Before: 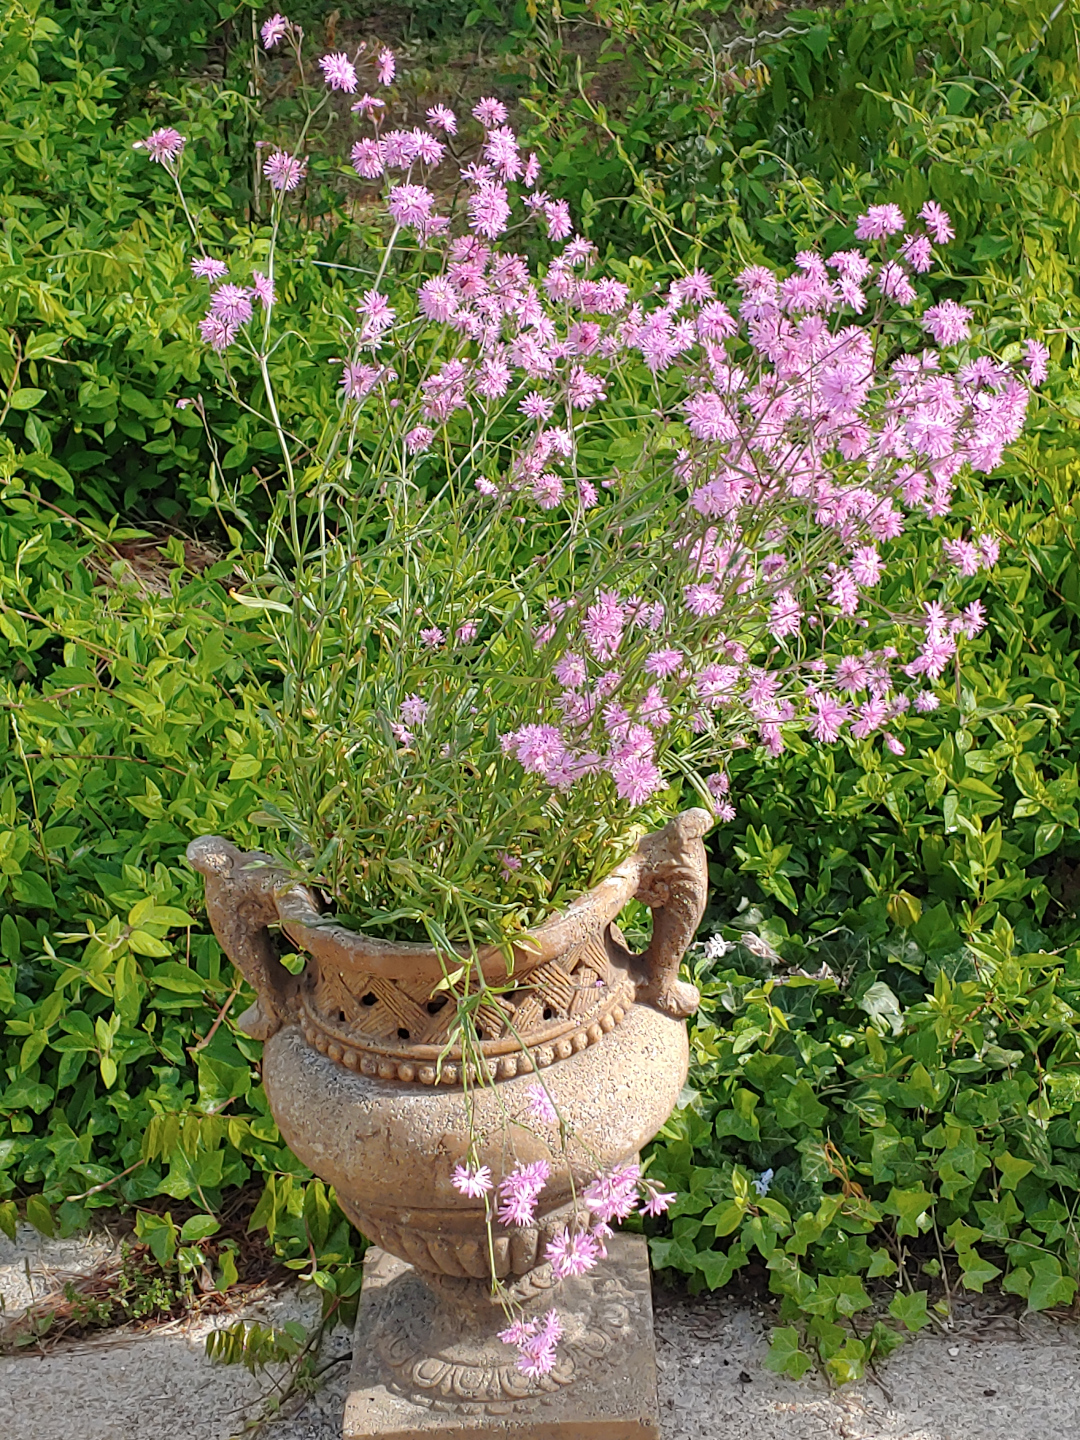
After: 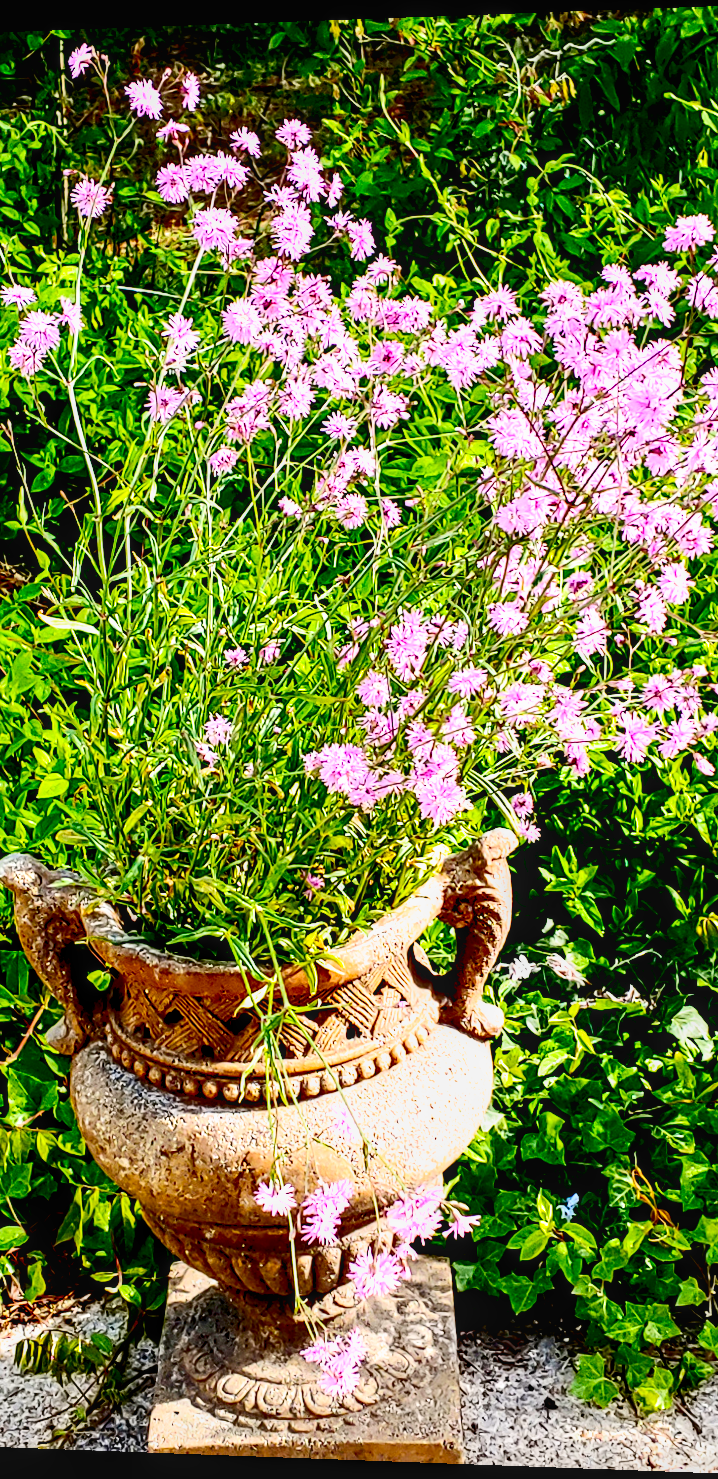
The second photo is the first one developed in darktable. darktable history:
exposure: black level correction 0.031, exposure 0.304 EV, compensate highlight preservation false
crop: left 16.899%, right 16.556%
color correction: saturation 0.99
filmic rgb: black relative exposure -5.5 EV, white relative exposure 2.5 EV, threshold 3 EV, target black luminance 0%, hardness 4.51, latitude 67.35%, contrast 1.453, shadows ↔ highlights balance -3.52%, preserve chrominance no, color science v4 (2020), contrast in shadows soft, enable highlight reconstruction true
local contrast: on, module defaults
rotate and perspective: lens shift (horizontal) -0.055, automatic cropping off
contrast brightness saturation: contrast 0.4, brightness 0.05, saturation 0.25
